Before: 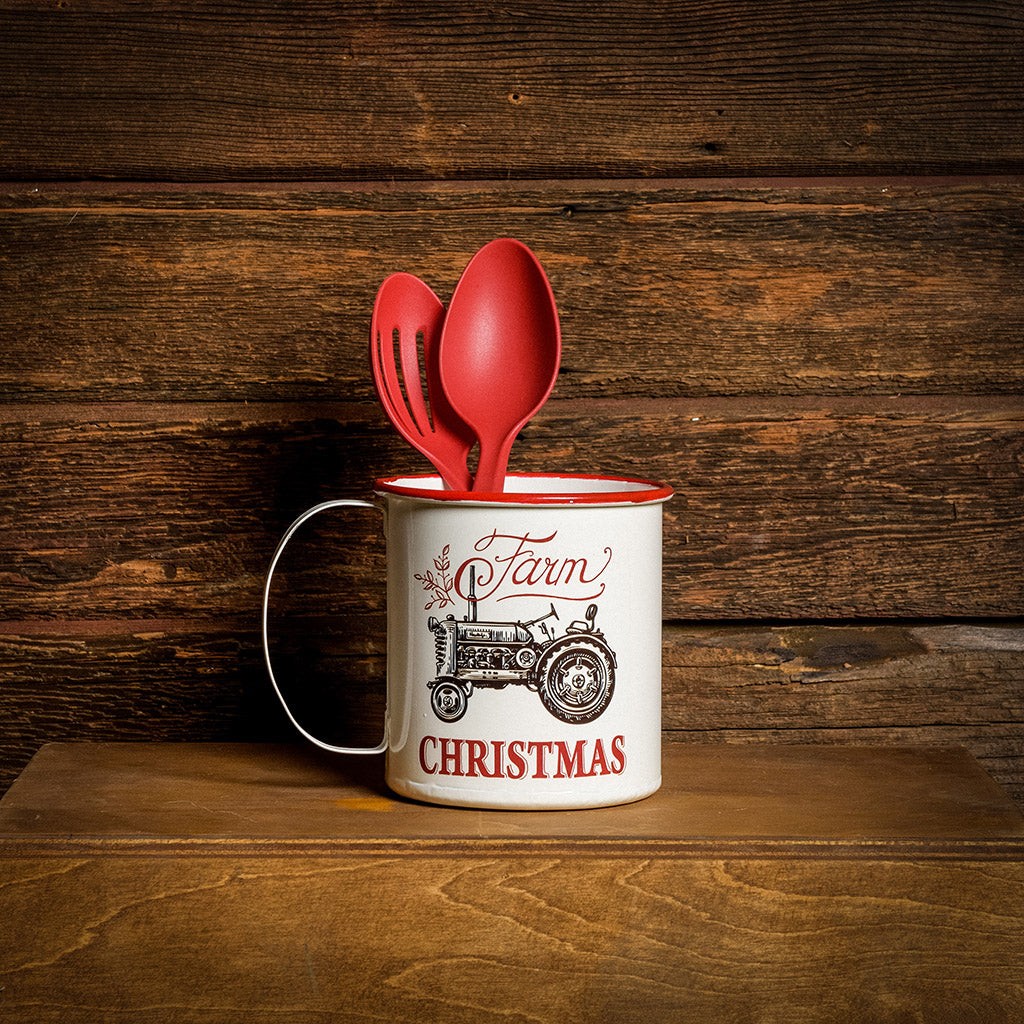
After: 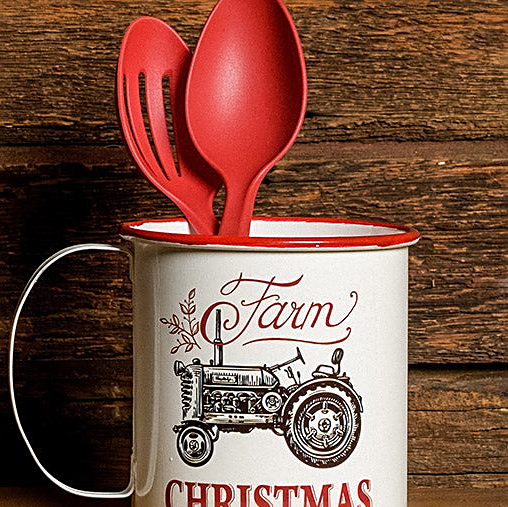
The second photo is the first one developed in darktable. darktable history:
shadows and highlights: shadows 20.84, highlights -37.4, soften with gaussian
sharpen: on, module defaults
crop: left 24.876%, top 25.018%, right 25.45%, bottom 25.378%
